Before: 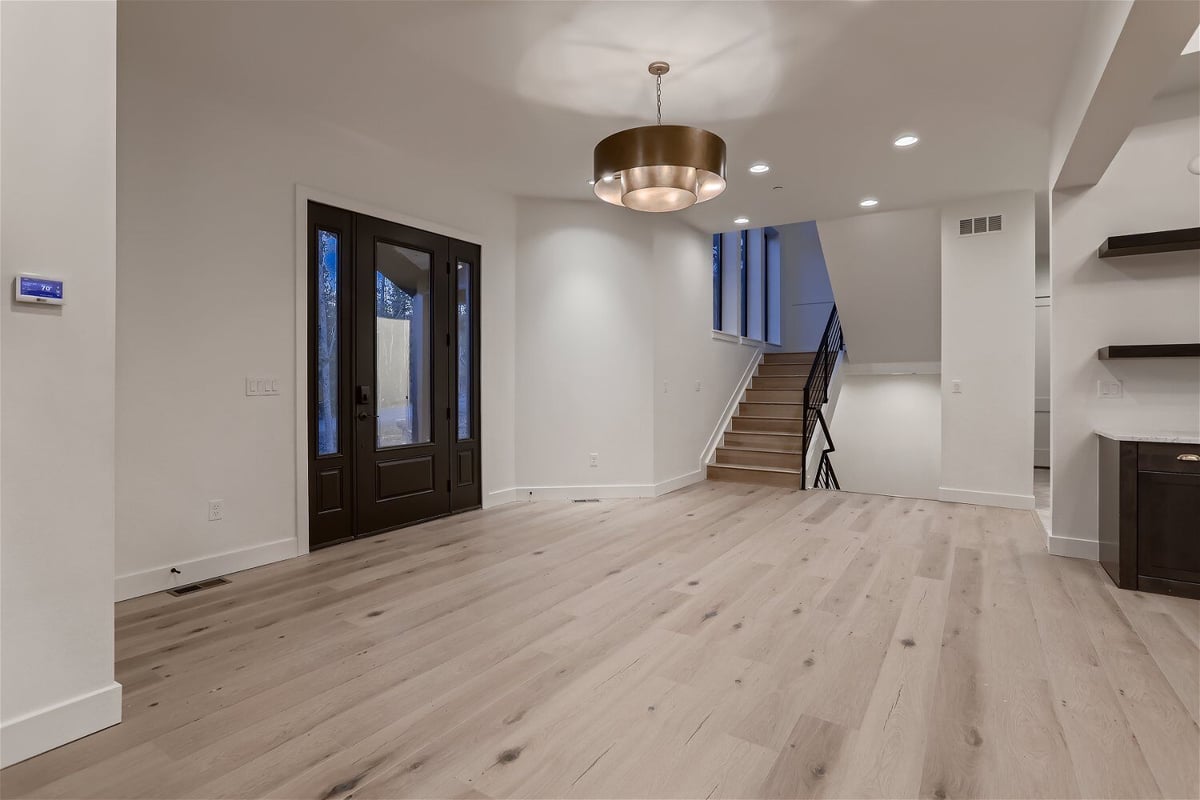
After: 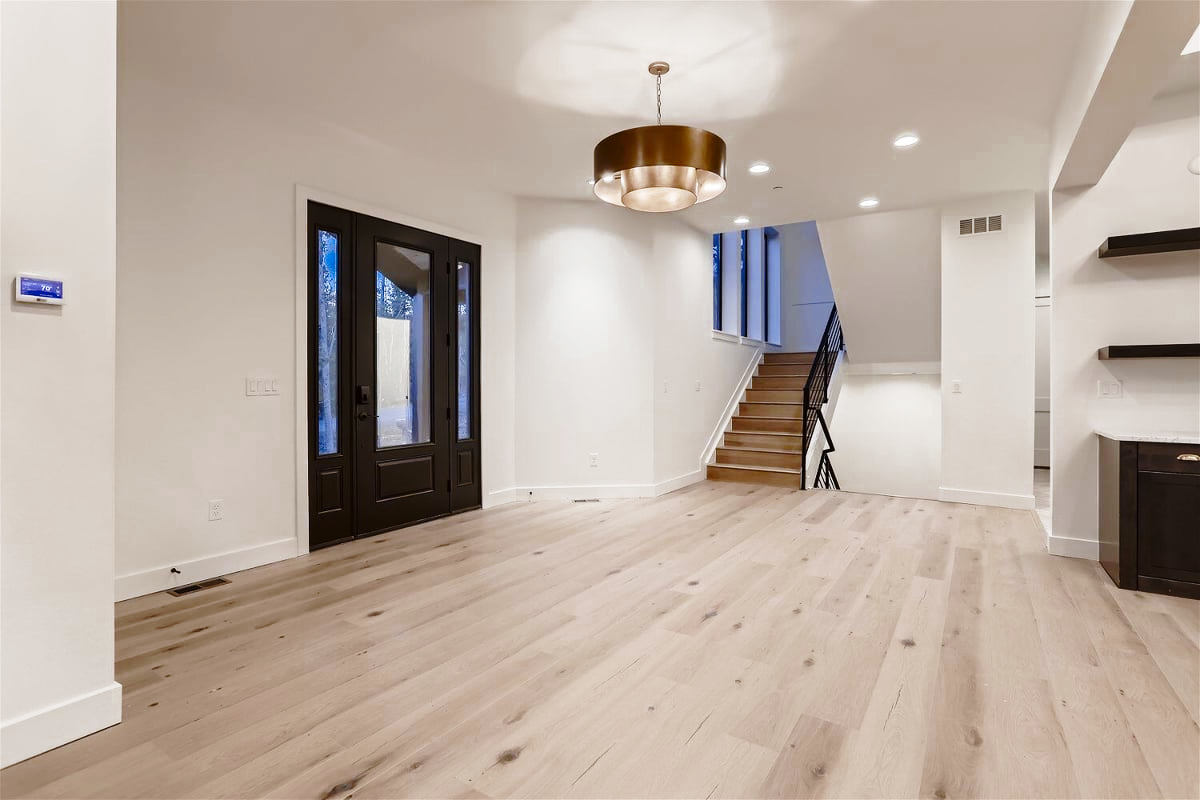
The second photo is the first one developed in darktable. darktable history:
color zones: curves: ch0 [(0.11, 0.396) (0.195, 0.36) (0.25, 0.5) (0.303, 0.412) (0.357, 0.544) (0.75, 0.5) (0.967, 0.328)]; ch1 [(0, 0.468) (0.112, 0.512) (0.202, 0.6) (0.25, 0.5) (0.307, 0.352) (0.357, 0.544) (0.75, 0.5) (0.963, 0.524)]
base curve: curves: ch0 [(0, 0) (0.028, 0.03) (0.121, 0.232) (0.46, 0.748) (0.859, 0.968) (1, 1)], preserve colors none
